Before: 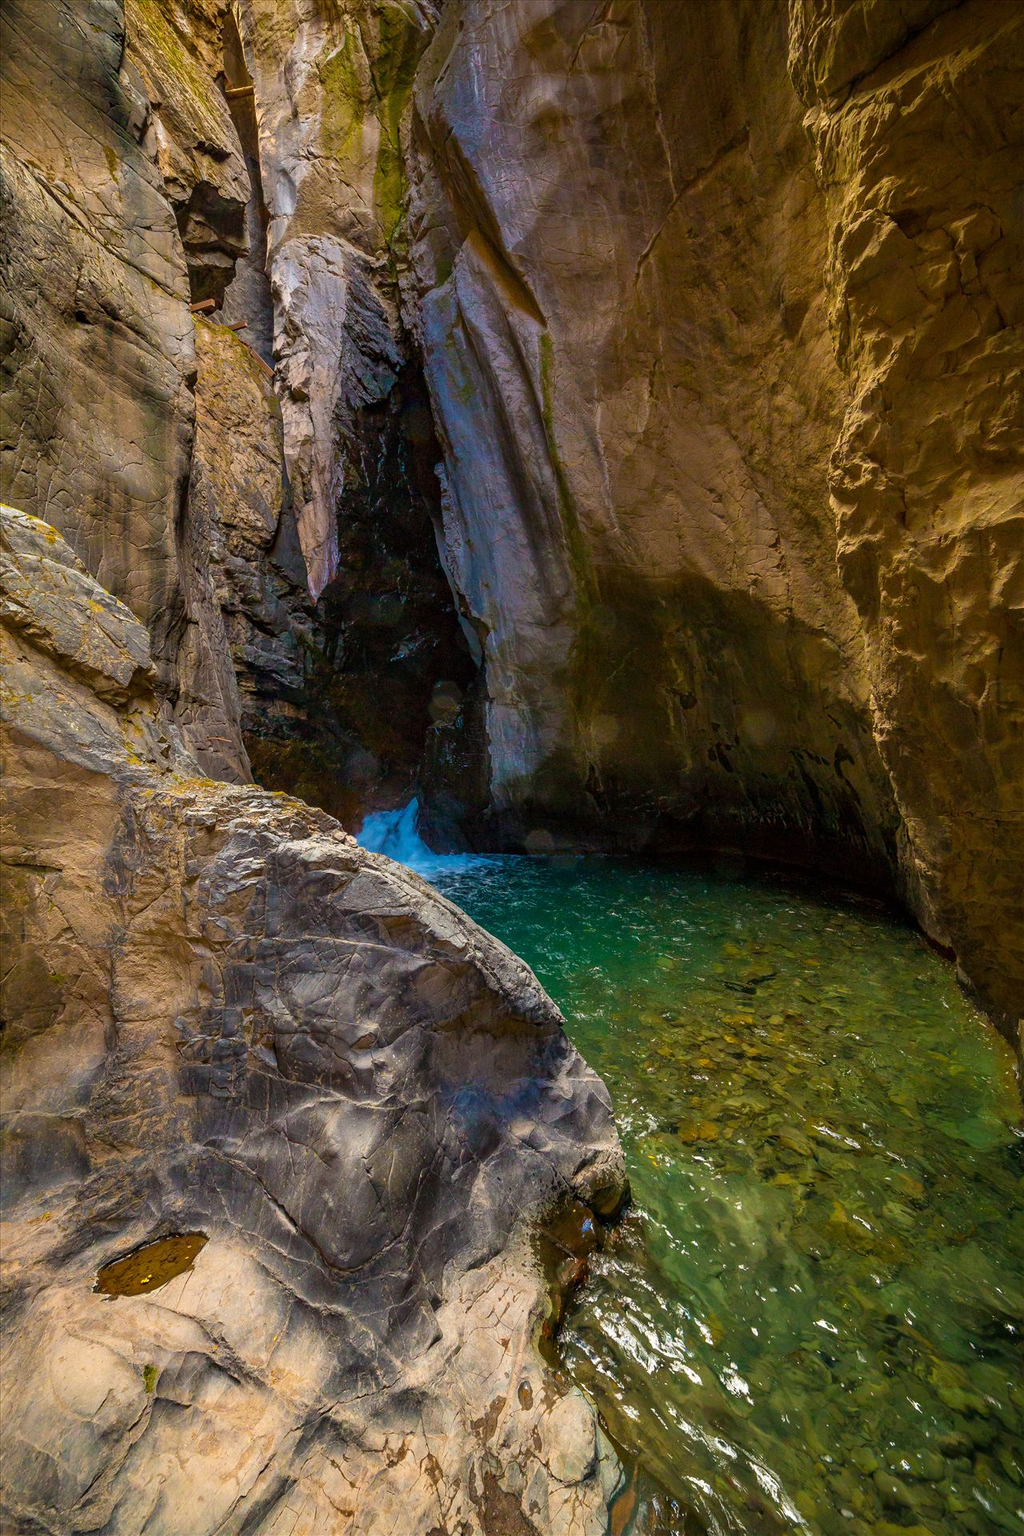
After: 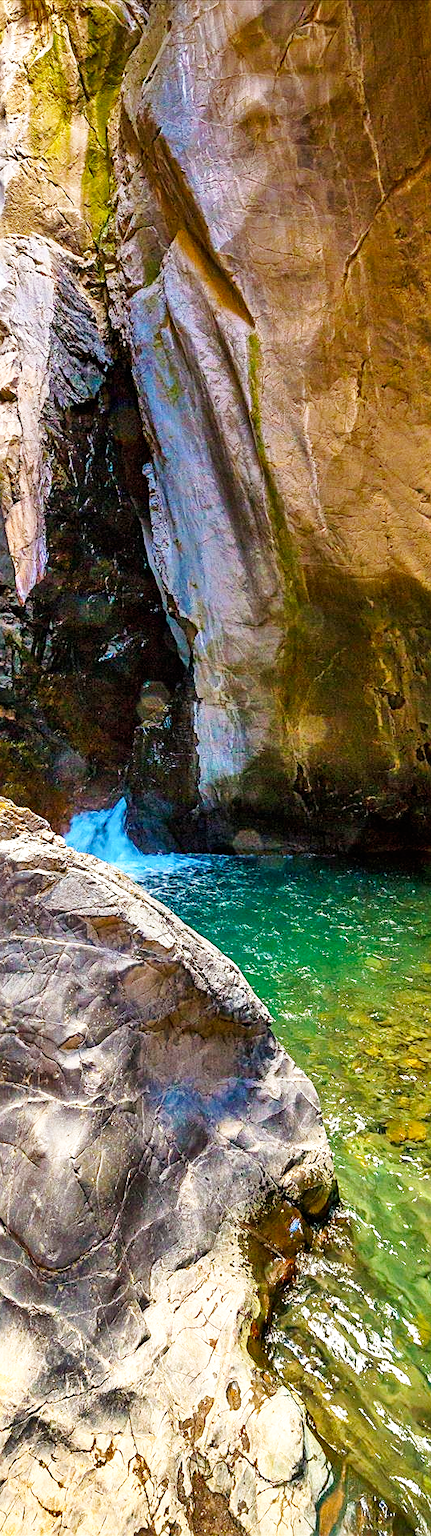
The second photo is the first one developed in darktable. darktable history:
crop: left 28.583%, right 29.231%
base curve: curves: ch0 [(0, 0) (0.005, 0.002) (0.15, 0.3) (0.4, 0.7) (0.75, 0.95) (1, 1)], preserve colors none
exposure: black level correction 0, exposure 0.7 EV, compensate exposure bias true, compensate highlight preservation false
shadows and highlights: soften with gaussian
sharpen: on, module defaults
